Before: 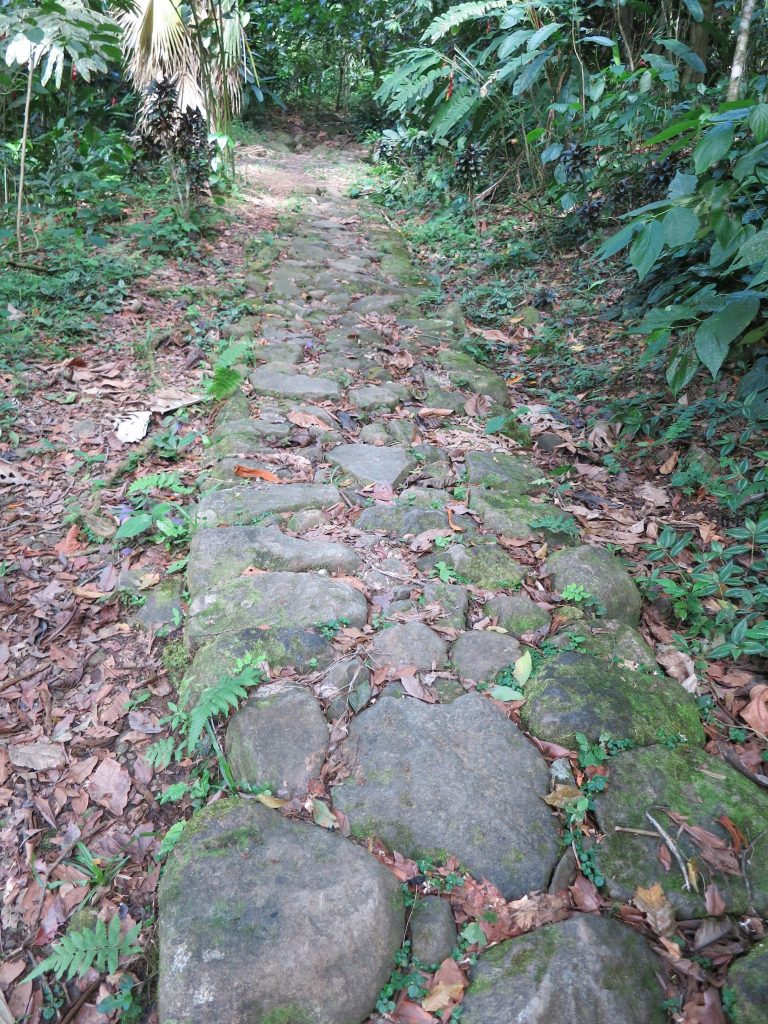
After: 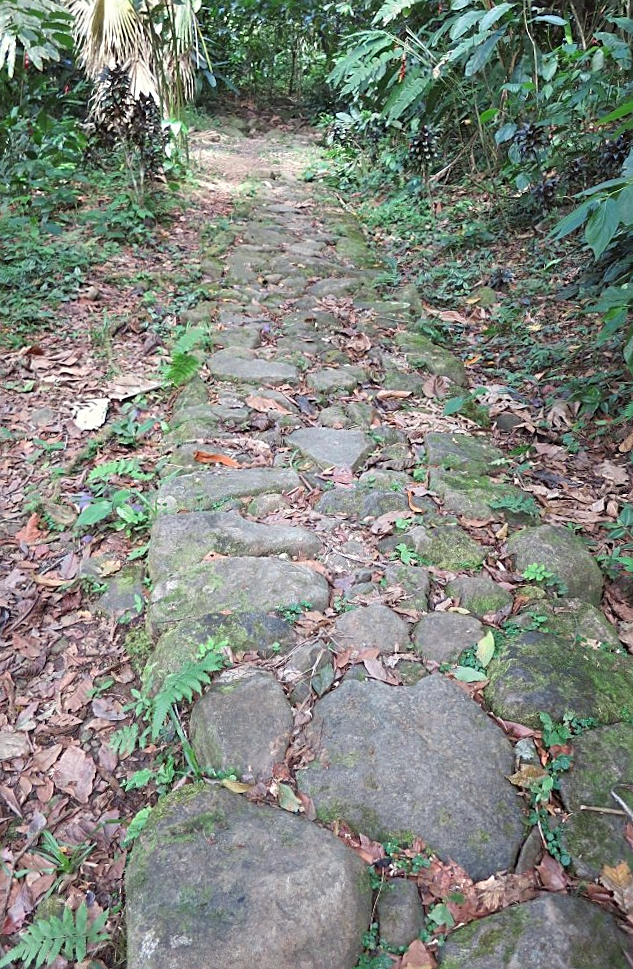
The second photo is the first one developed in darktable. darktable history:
crop and rotate: angle 1°, left 4.281%, top 0.642%, right 11.383%, bottom 2.486%
sharpen: on, module defaults
color correction: highlights a* -0.95, highlights b* 4.5, shadows a* 3.55
